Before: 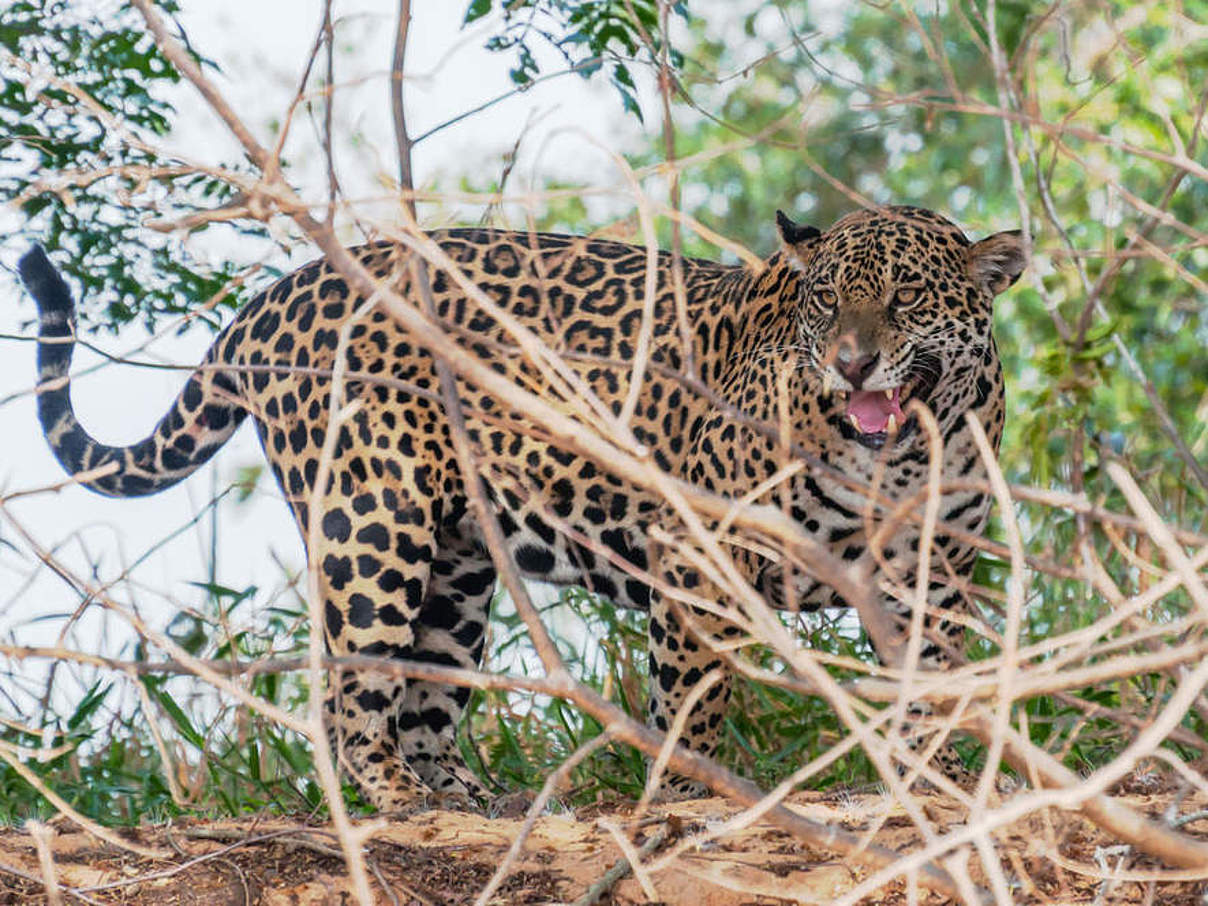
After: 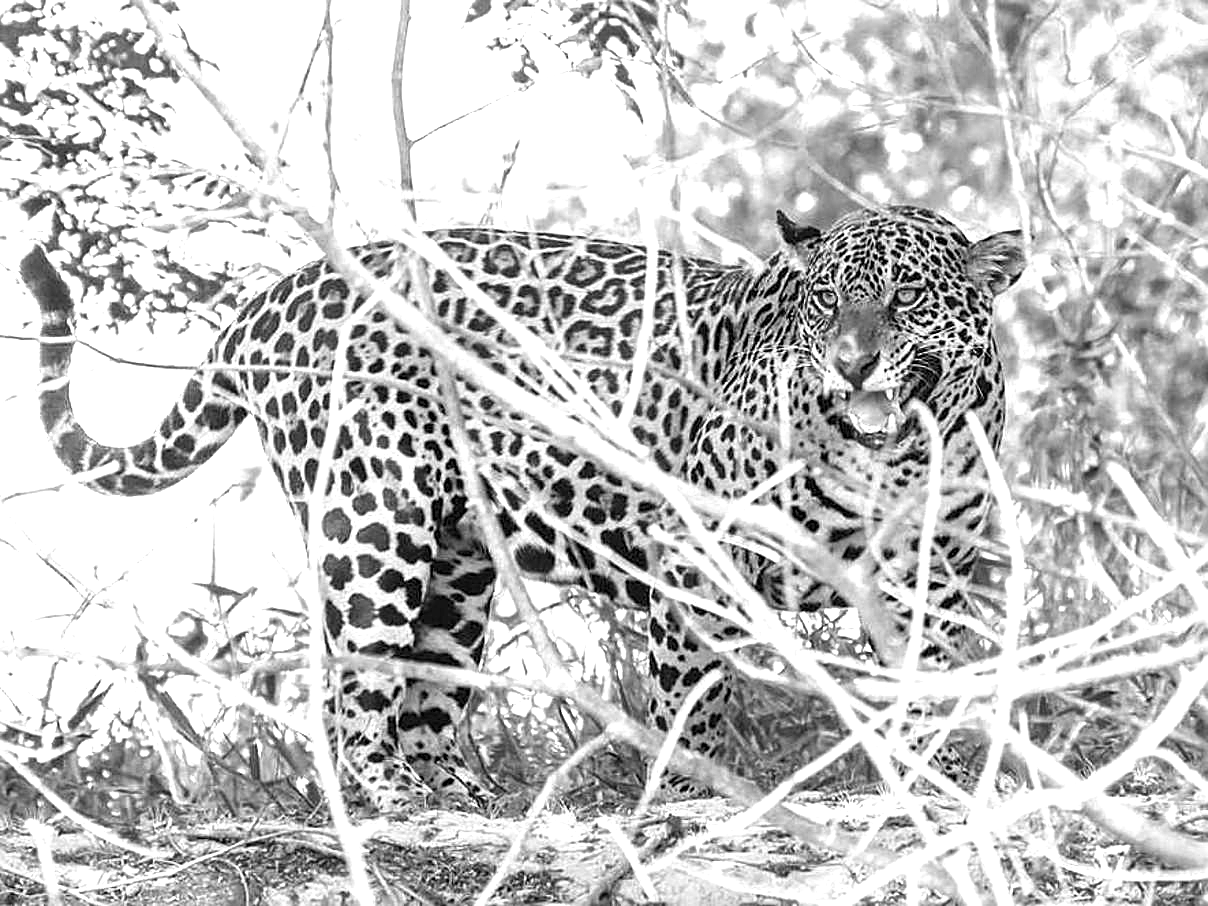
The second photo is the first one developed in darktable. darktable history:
sharpen: on, module defaults
color zones: curves: ch0 [(0, 0.613) (0.01, 0.613) (0.245, 0.448) (0.498, 0.529) (0.642, 0.665) (0.879, 0.777) (0.99, 0.613)]; ch1 [(0, 0) (0.143, 0) (0.286, 0) (0.429, 0) (0.571, 0) (0.714, 0) (0.857, 0)]
exposure: black level correction 0, exposure 1.102 EV, compensate exposure bias true, compensate highlight preservation false
